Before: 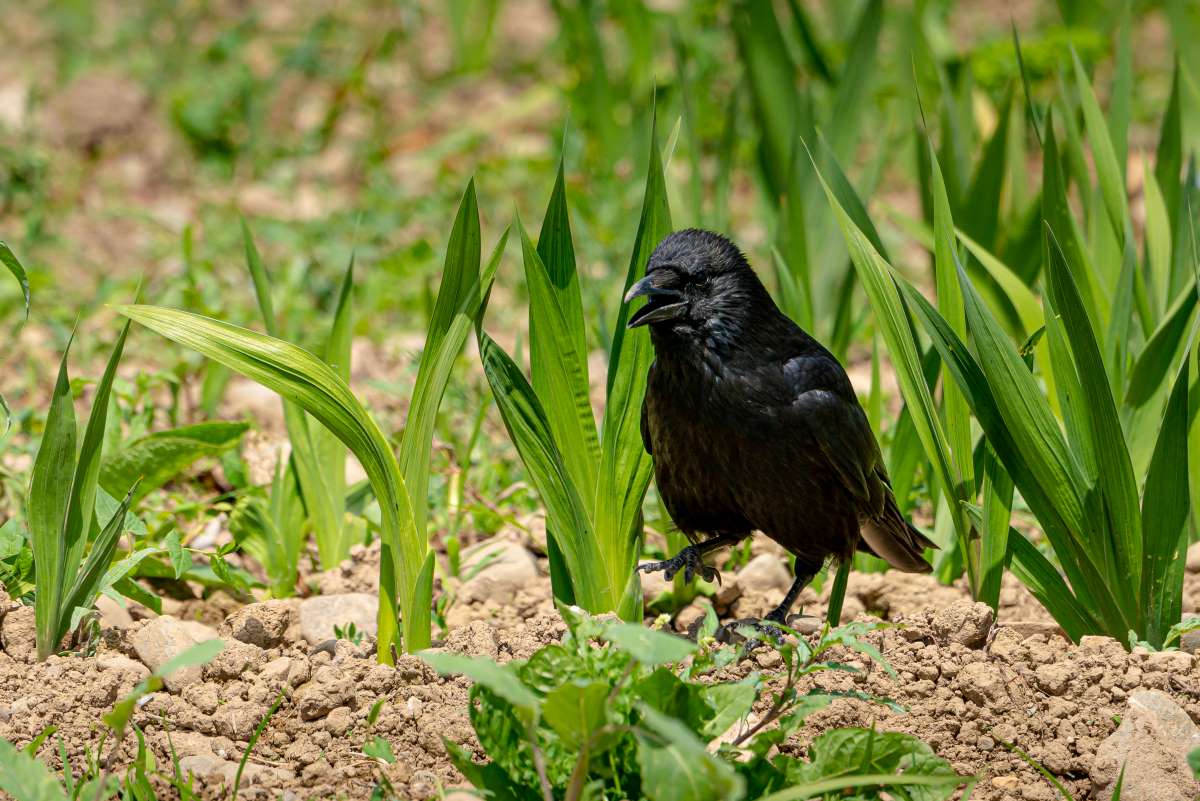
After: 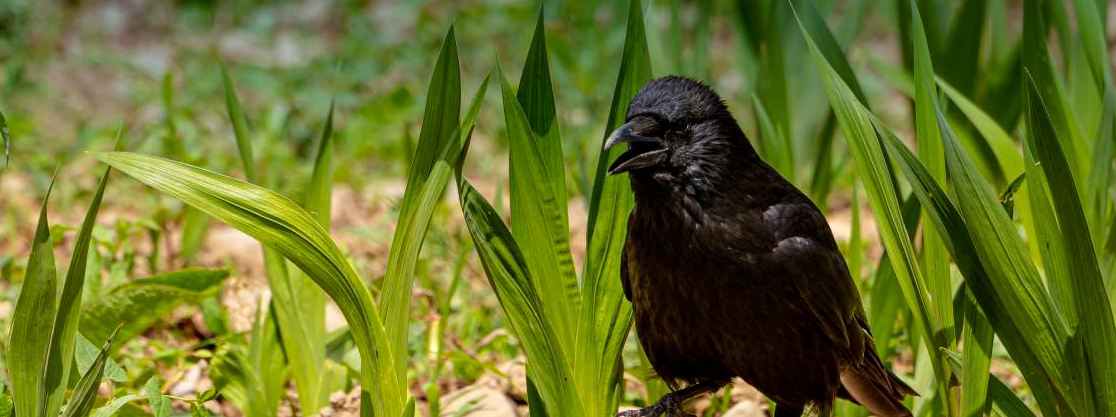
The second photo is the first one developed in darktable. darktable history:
rgb levels: mode RGB, independent channels, levels [[0, 0.5, 1], [0, 0.521, 1], [0, 0.536, 1]]
crop: left 1.744%, top 19.225%, right 5.069%, bottom 28.357%
graduated density: density 2.02 EV, hardness 44%, rotation 0.374°, offset 8.21, hue 208.8°, saturation 97%
